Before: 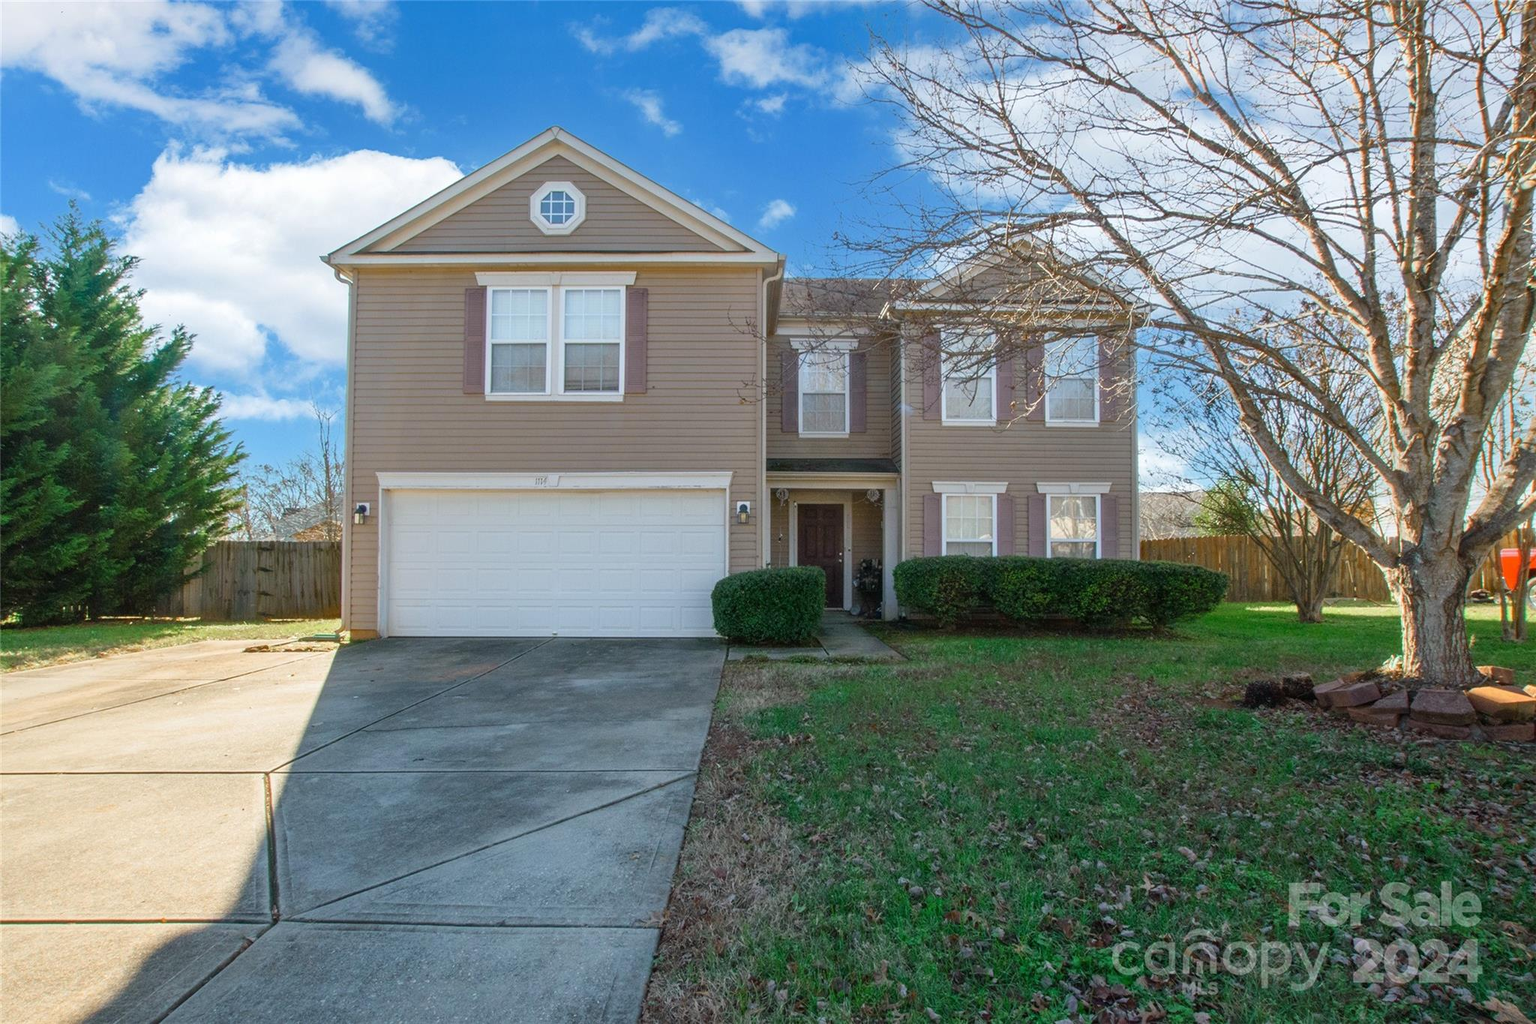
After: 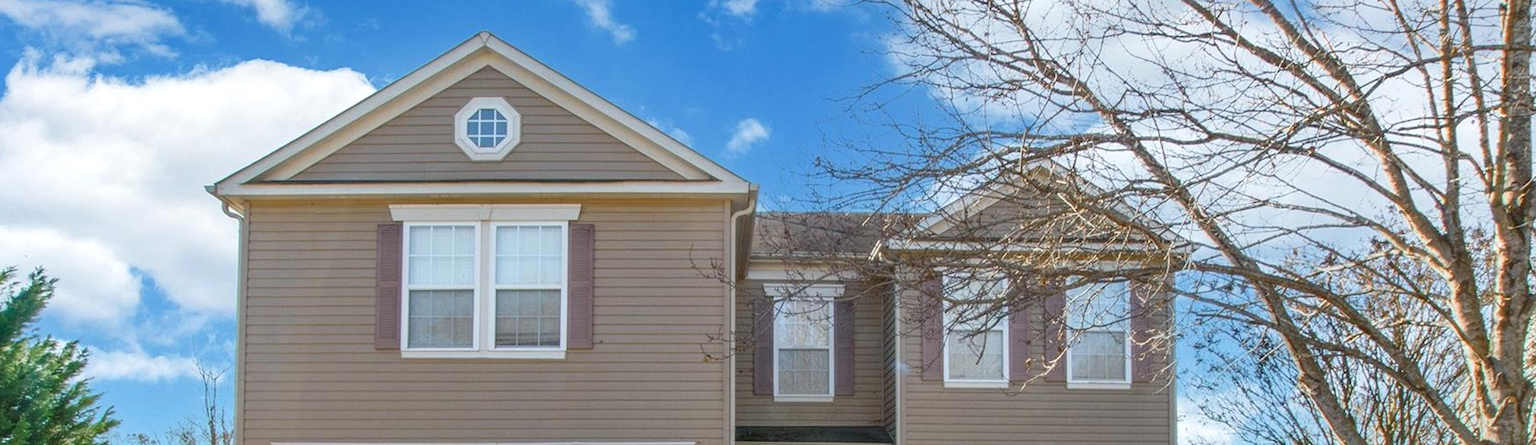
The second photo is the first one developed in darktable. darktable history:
local contrast: highlights 101%, shadows 99%, detail 119%, midtone range 0.2
crop and rotate: left 9.634%, top 9.754%, right 6.208%, bottom 53.57%
